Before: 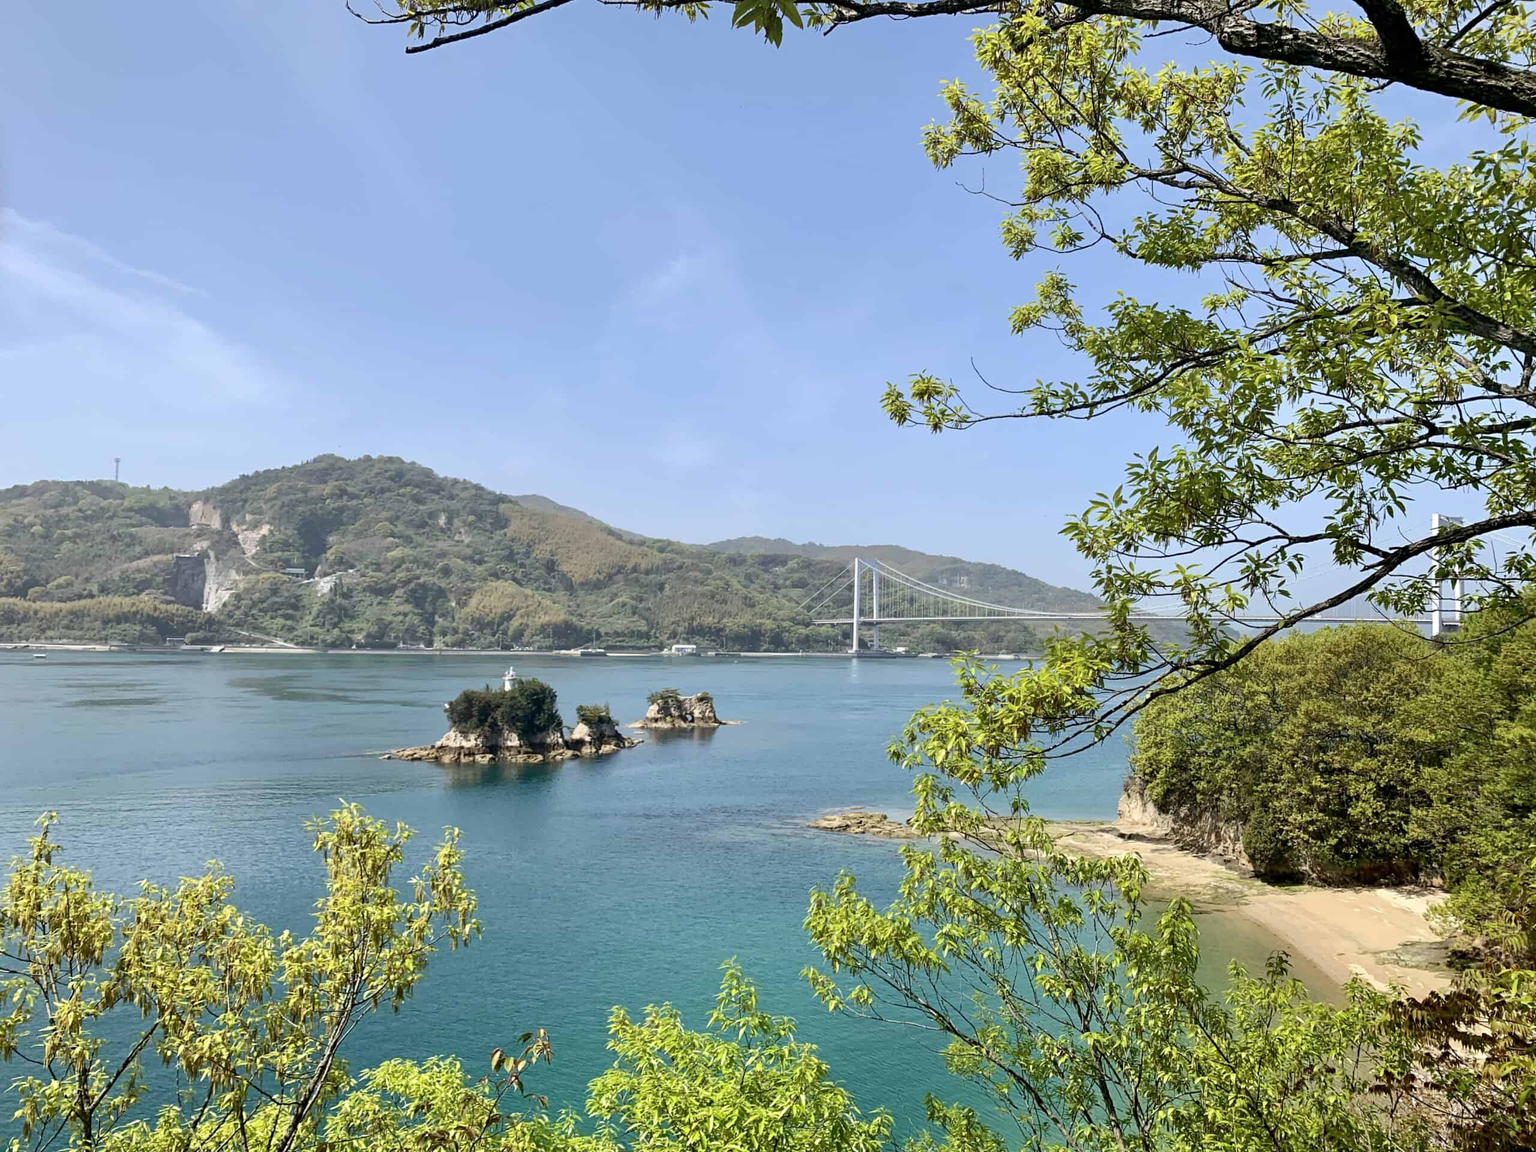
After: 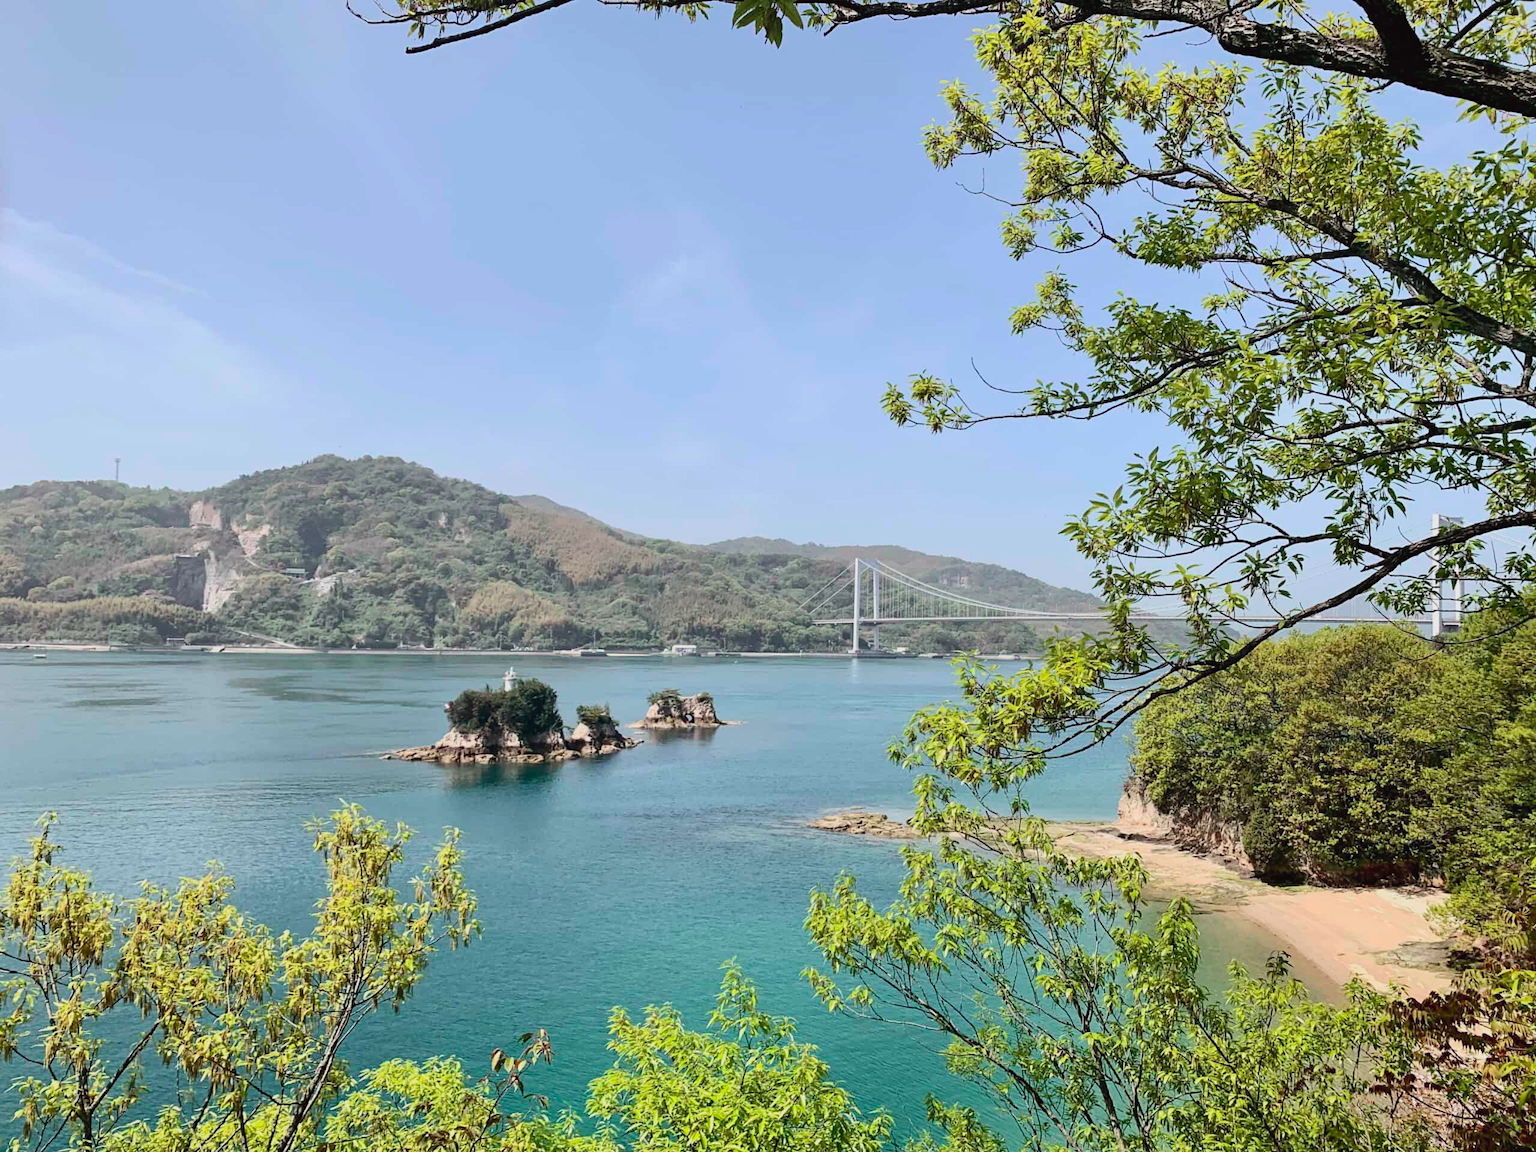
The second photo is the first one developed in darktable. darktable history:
tone curve: curves: ch0 [(0, 0.023) (0.184, 0.168) (0.491, 0.519) (0.748, 0.765) (1, 0.919)]; ch1 [(0, 0) (0.179, 0.173) (0.322, 0.32) (0.424, 0.424) (0.496, 0.501) (0.563, 0.586) (0.761, 0.803) (1, 1)]; ch2 [(0, 0) (0.434, 0.447) (0.483, 0.487) (0.557, 0.541) (0.697, 0.68) (1, 1)], color space Lab, independent channels, preserve colors none
